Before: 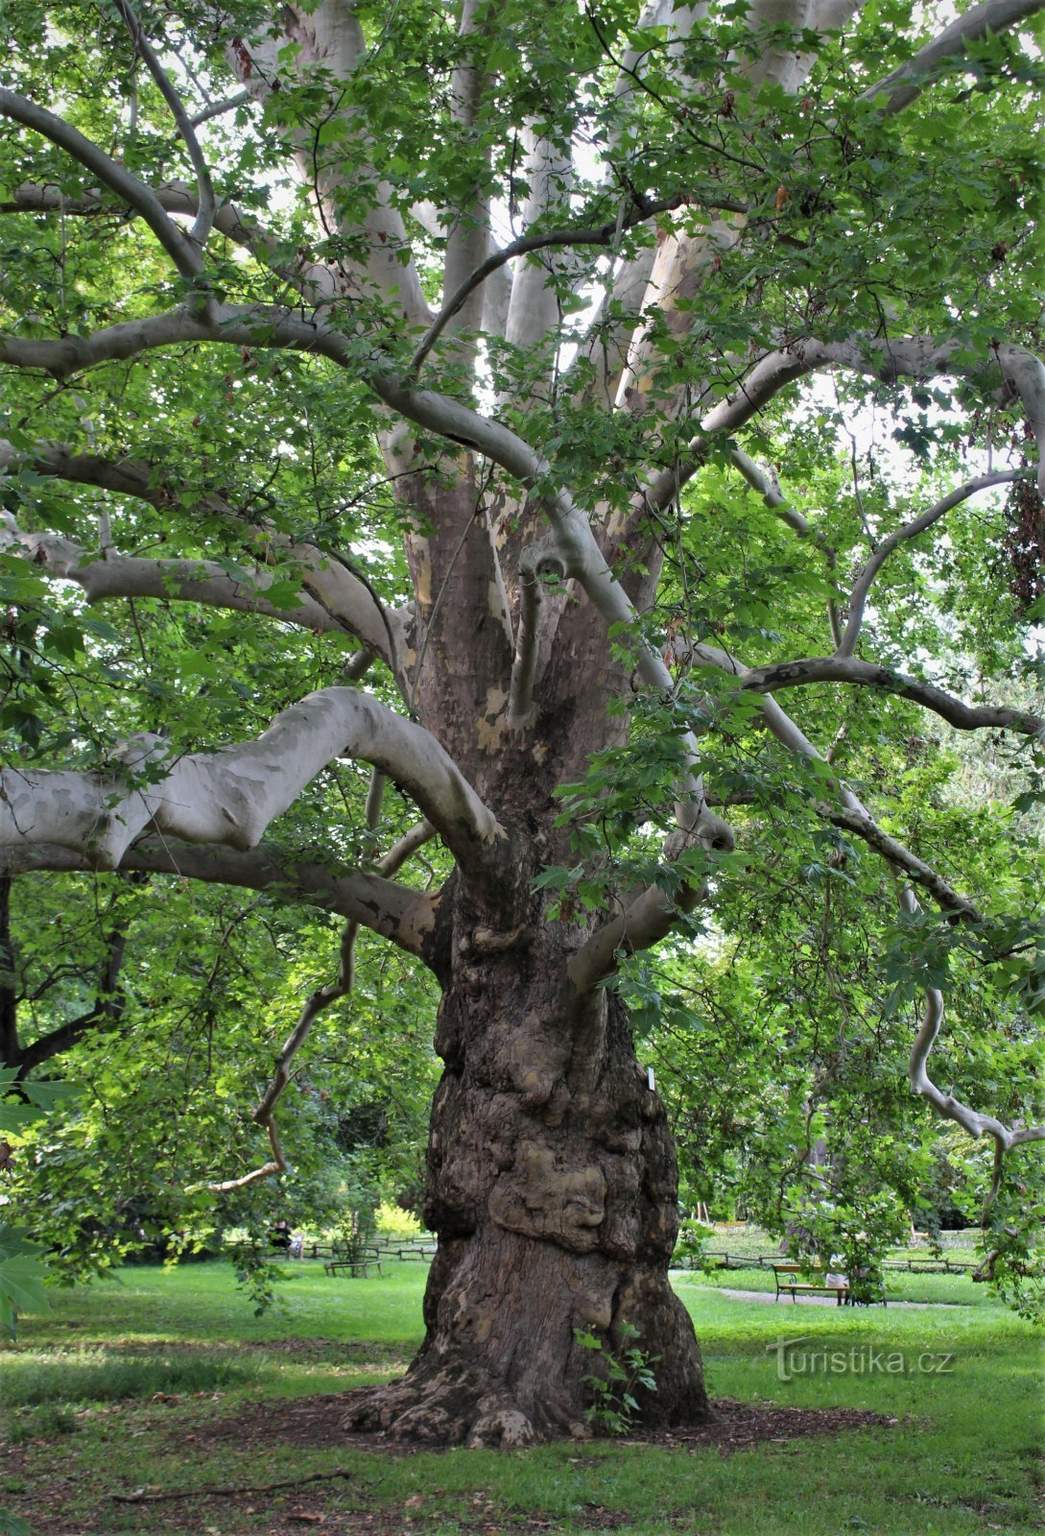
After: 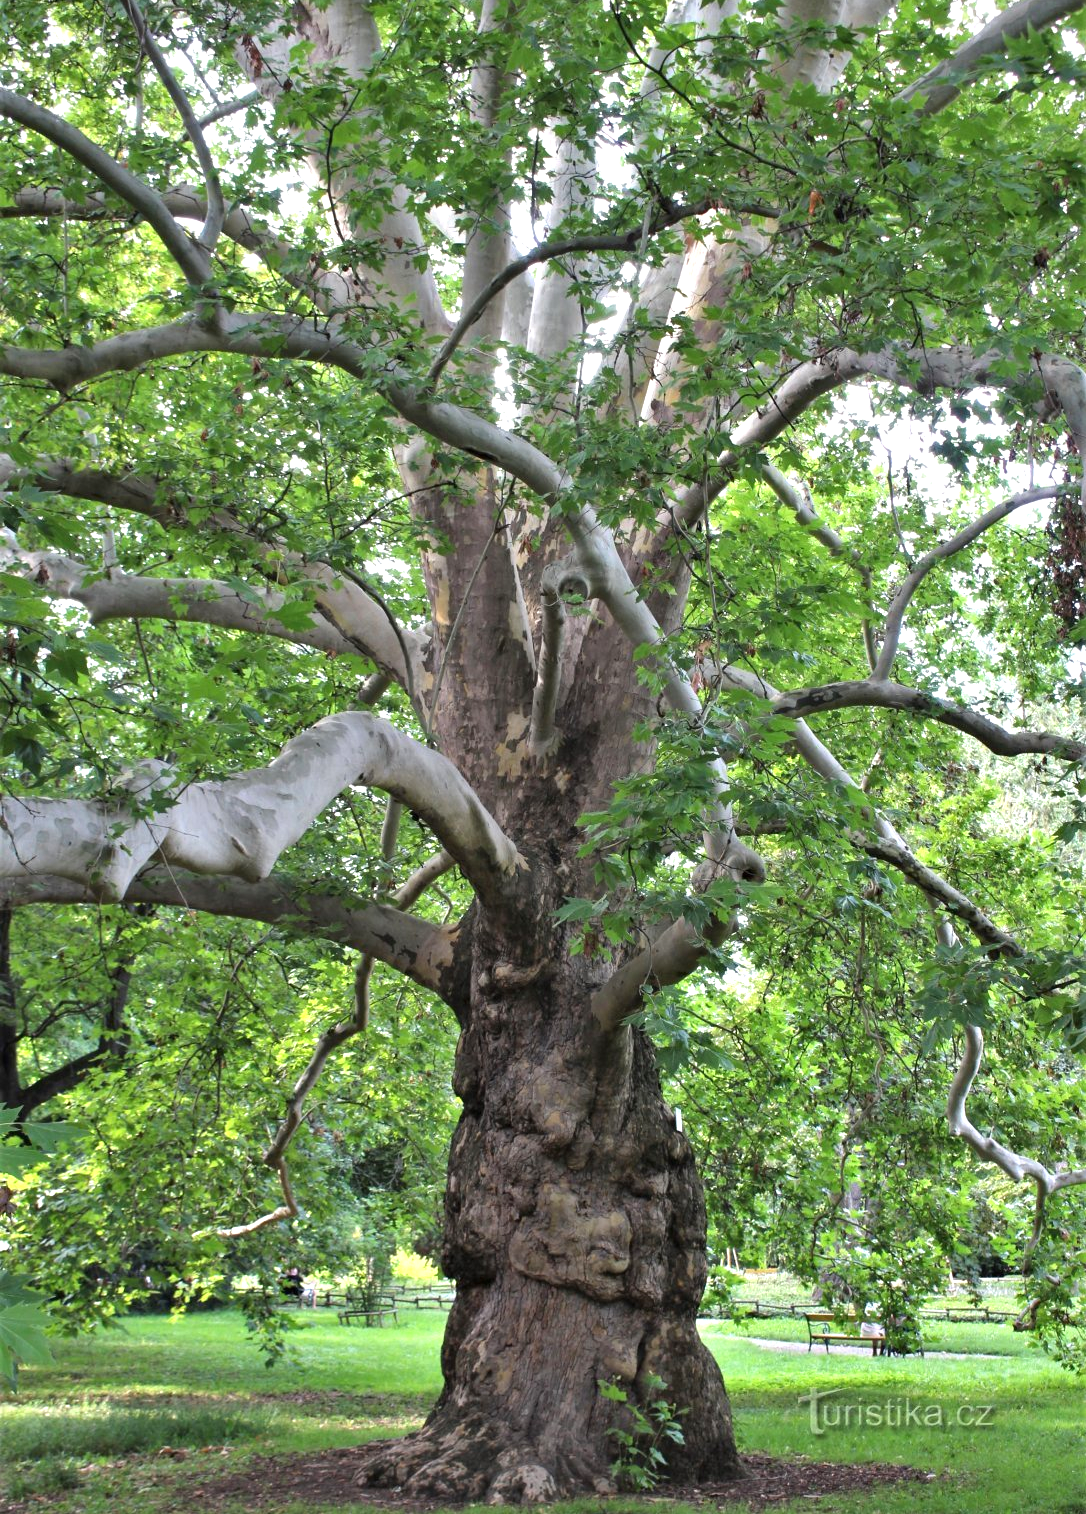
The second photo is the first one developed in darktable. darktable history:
crop: top 0.274%, right 0.26%, bottom 5.047%
exposure: black level correction 0, exposure 0.697 EV, compensate exposure bias true, compensate highlight preservation false
